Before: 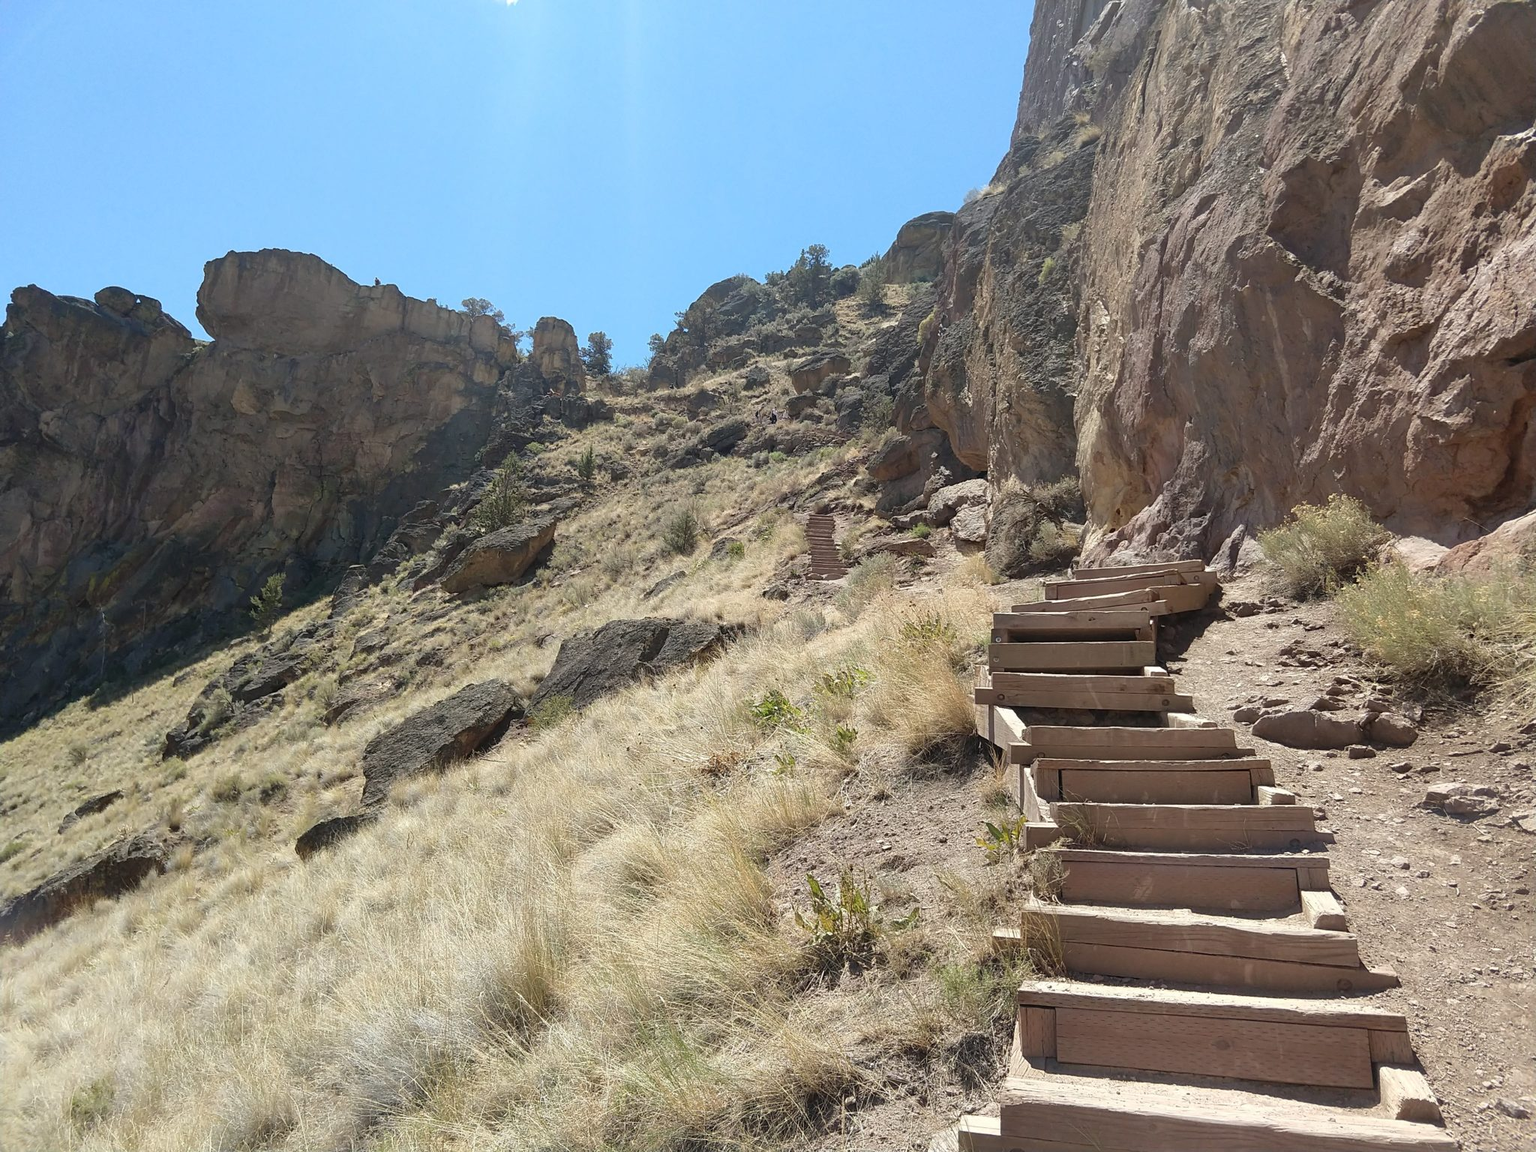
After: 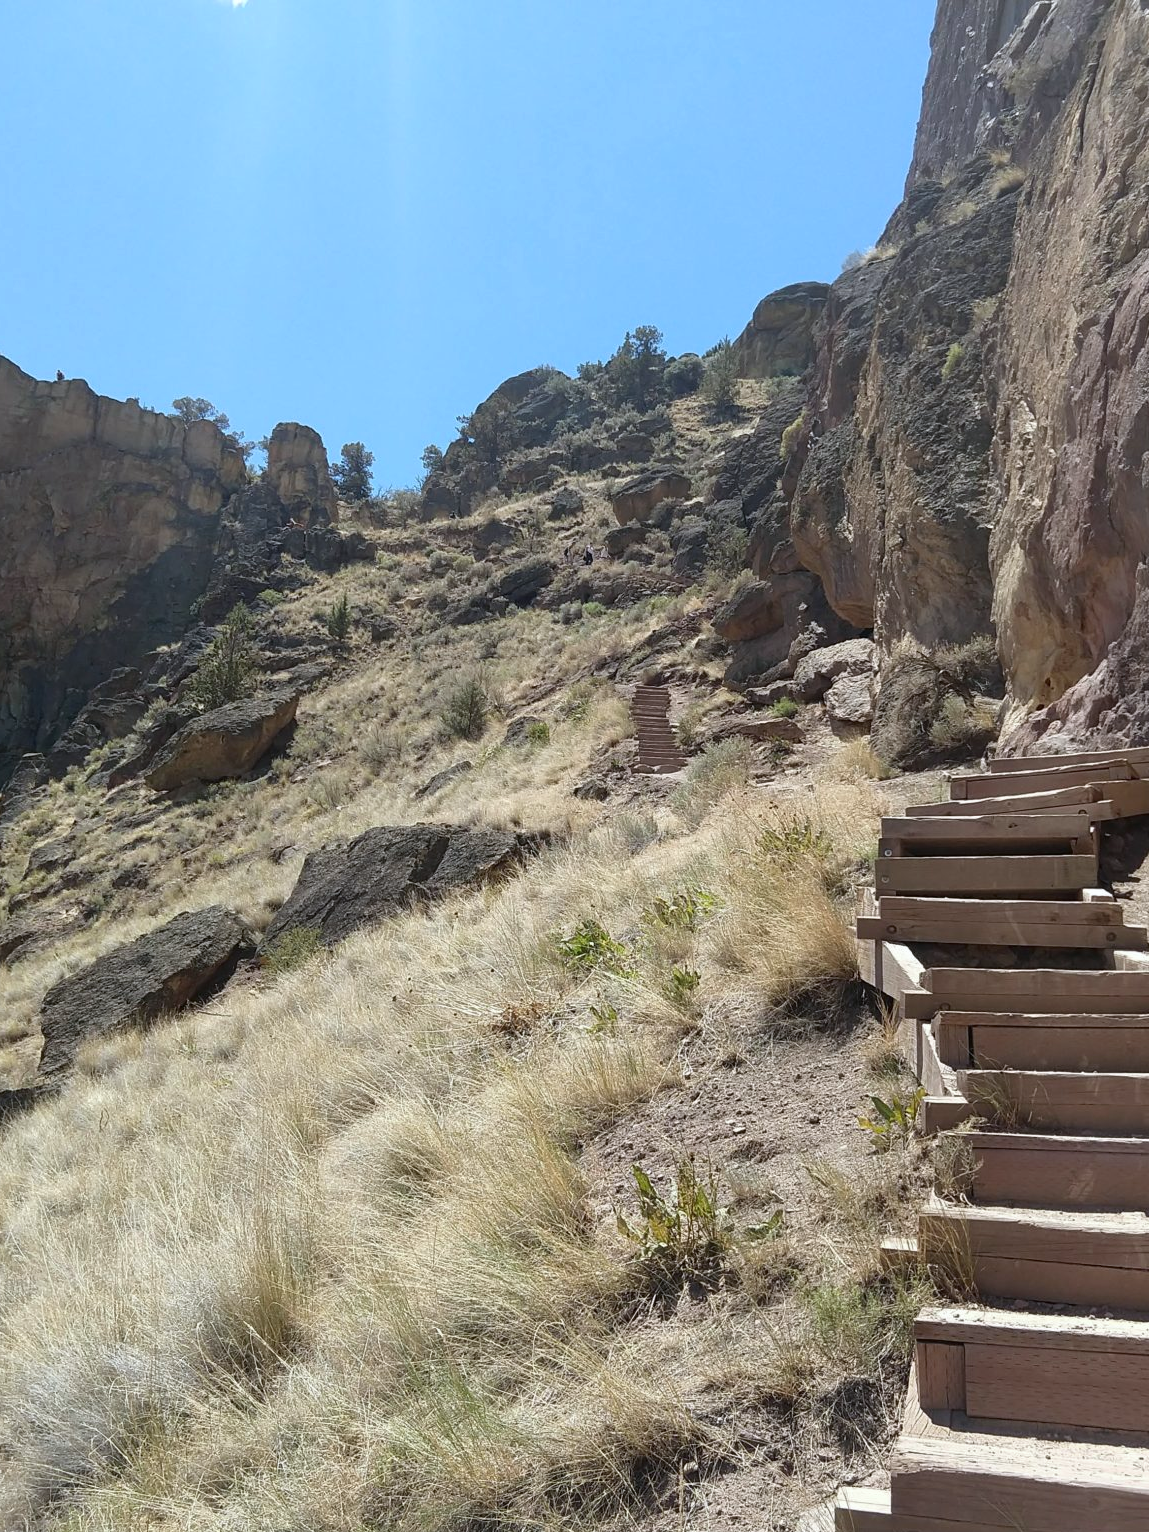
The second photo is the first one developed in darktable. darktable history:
crop: left 21.674%, right 22.086%
contrast brightness saturation: contrast 0.03, brightness -0.04
white balance: red 0.98, blue 1.034
